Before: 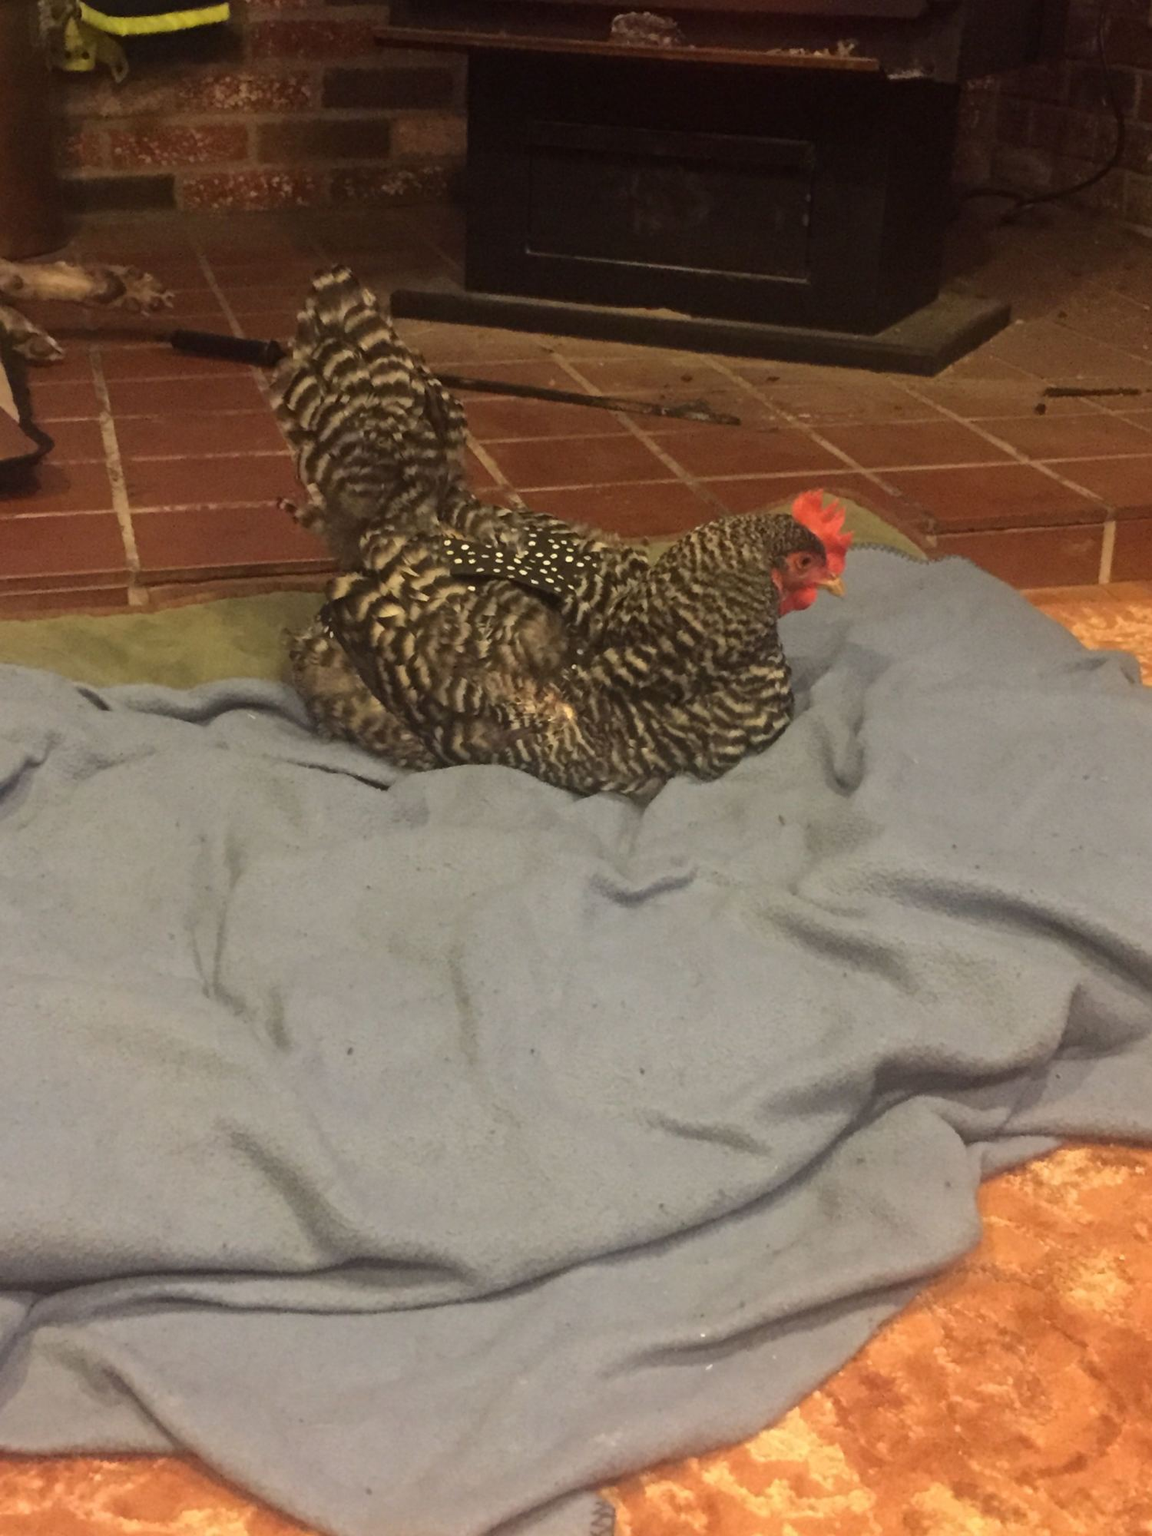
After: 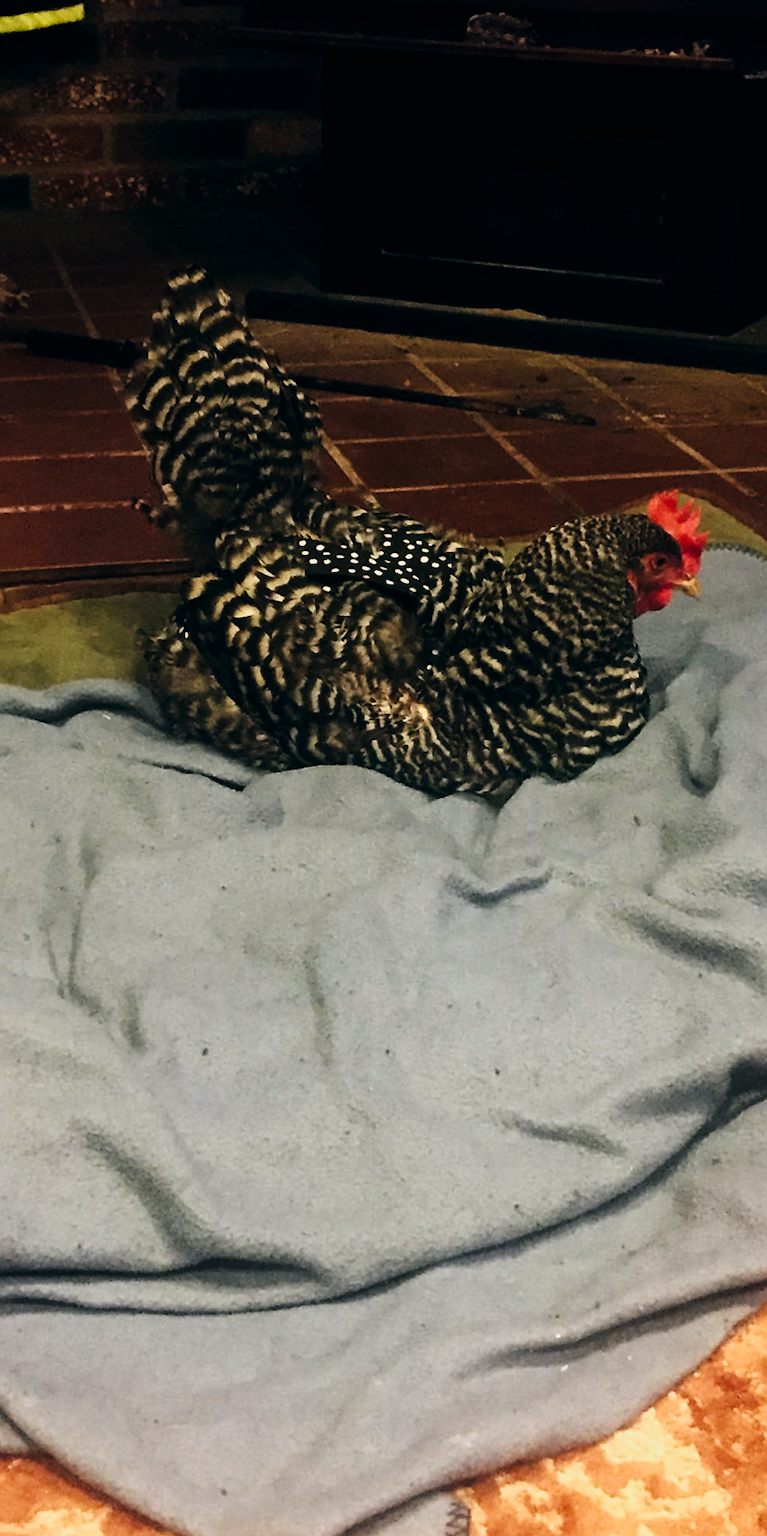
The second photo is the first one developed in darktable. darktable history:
tone curve: curves: ch0 [(0, 0) (0.042, 0.01) (0.223, 0.123) (0.59, 0.574) (0.802, 0.868) (1, 1)], color space Lab, linked channels, preserve colors none
white balance: red 1, blue 1
sigmoid: contrast 1.7, skew -0.2, preserve hue 0%, red attenuation 0.1, red rotation 0.035, green attenuation 0.1, green rotation -0.017, blue attenuation 0.15, blue rotation -0.052, base primaries Rec2020
haze removal: strength -0.05
color balance: lift [1.016, 0.983, 1, 1.017], gamma [0.958, 1, 1, 1], gain [0.981, 1.007, 0.993, 1.002], input saturation 118.26%, contrast 13.43%, contrast fulcrum 21.62%, output saturation 82.76%
crop and rotate: left 12.648%, right 20.685%
color balance rgb: perceptual saturation grading › global saturation 20%, perceptual saturation grading › highlights -25%, perceptual saturation grading › shadows 50%
sharpen: on, module defaults
